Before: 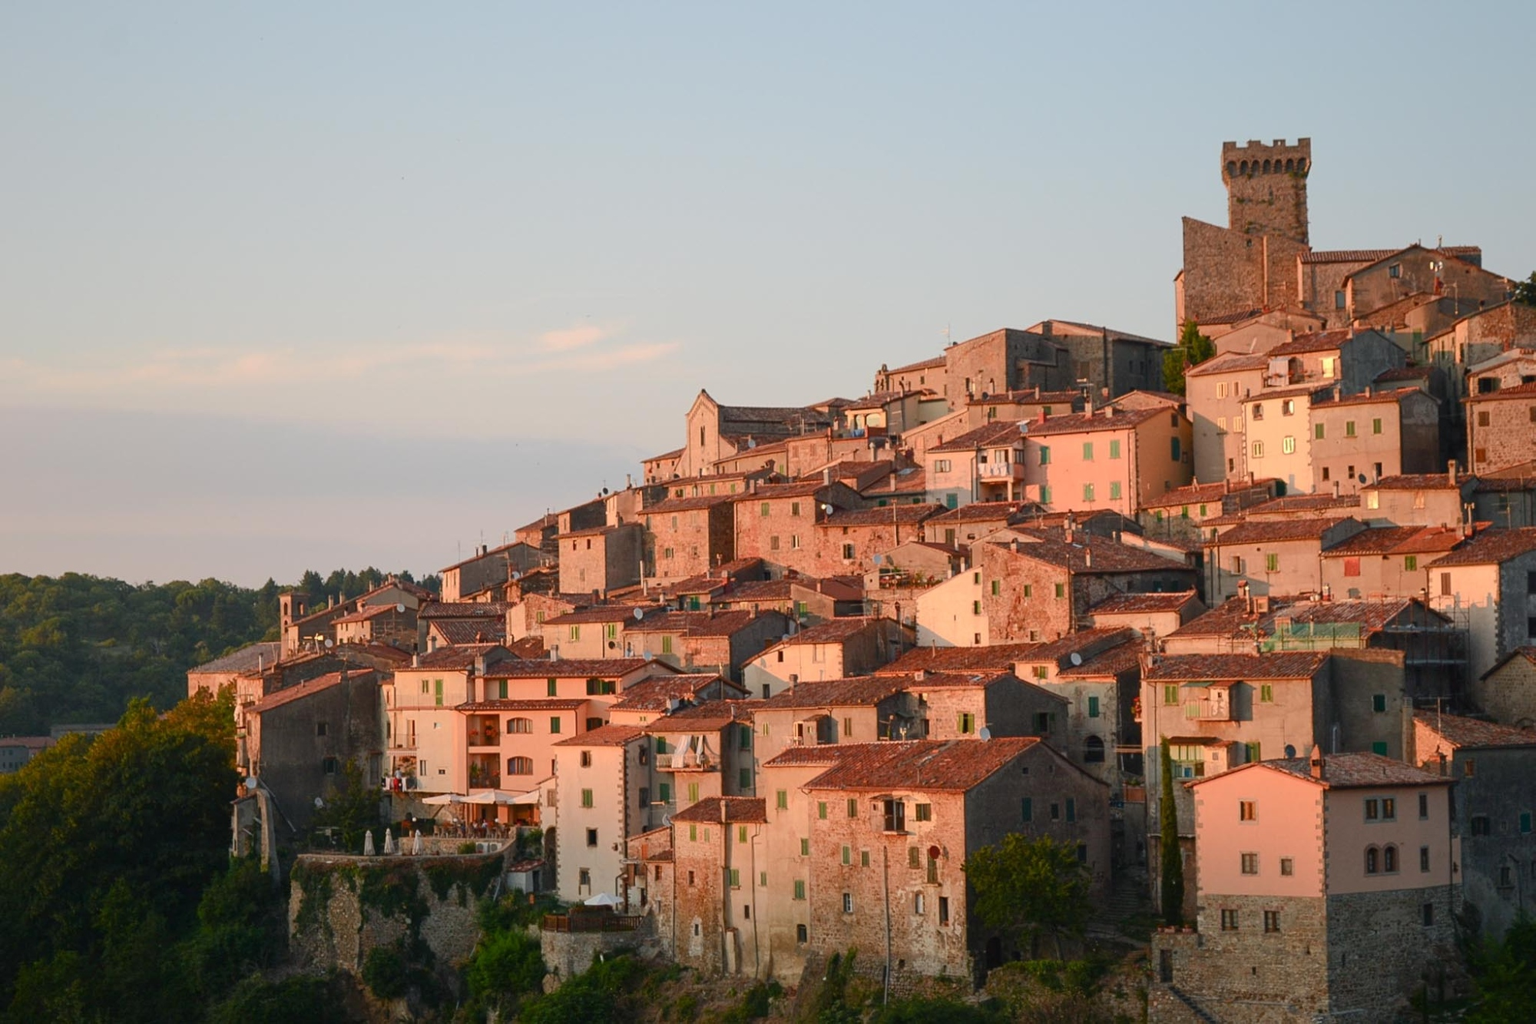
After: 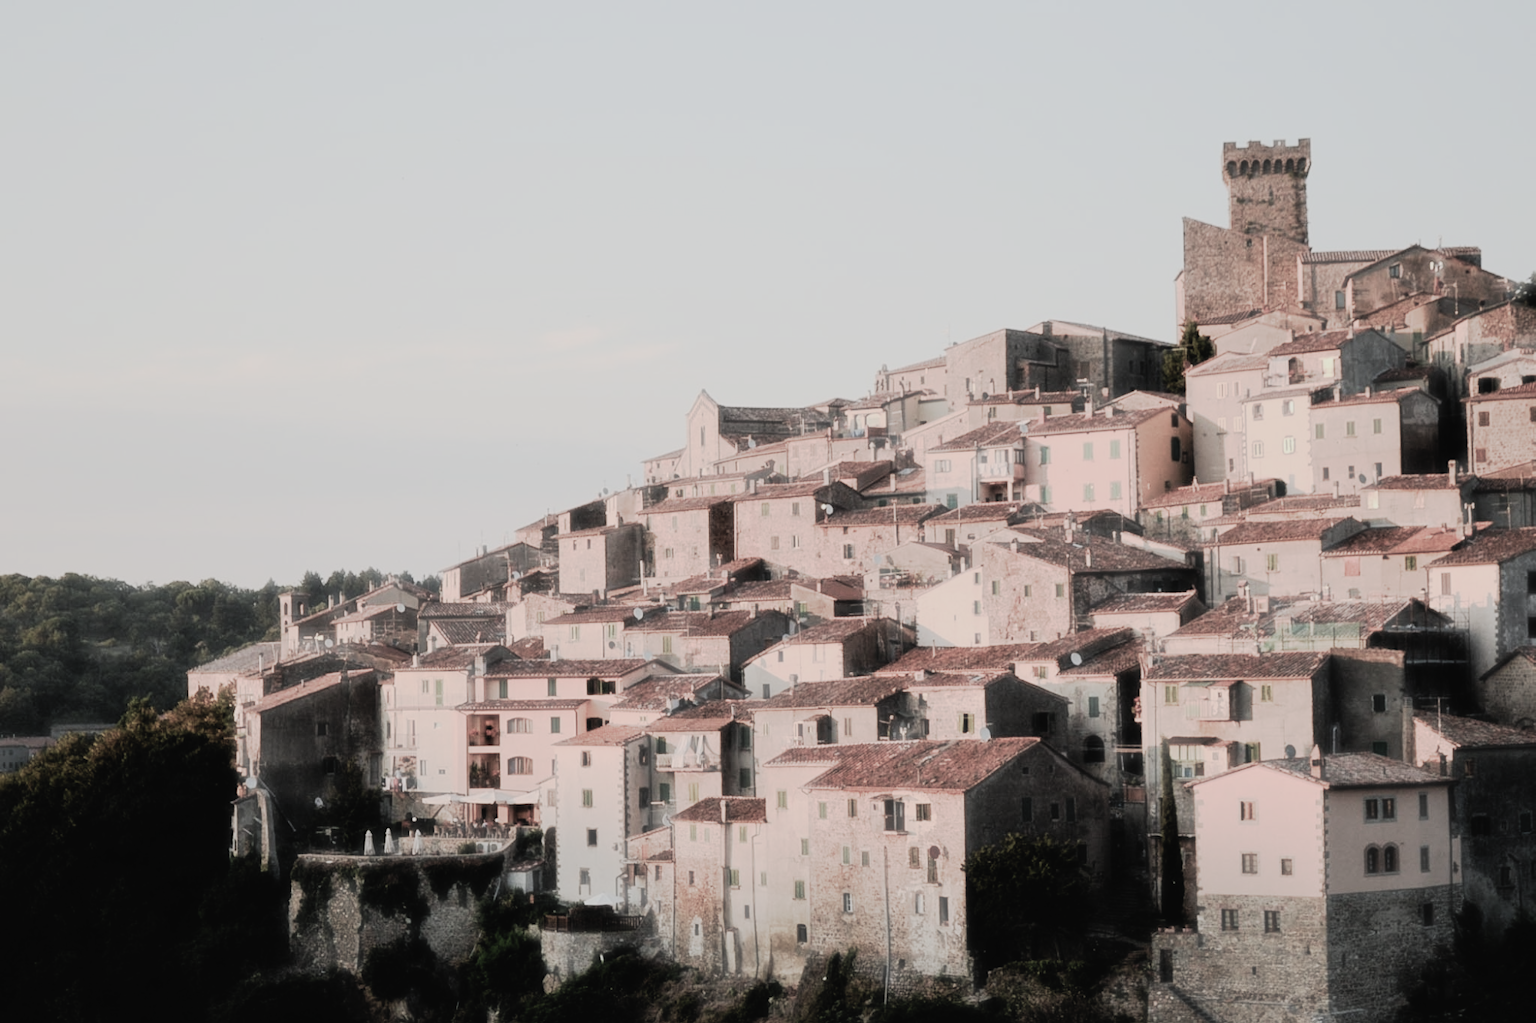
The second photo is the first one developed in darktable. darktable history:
tone curve: curves: ch0 [(0, 0.019) (0.066, 0.054) (0.184, 0.184) (0.369, 0.417) (0.501, 0.586) (0.617, 0.71) (0.743, 0.787) (0.997, 0.997)]; ch1 [(0, 0) (0.187, 0.156) (0.388, 0.372) (0.437, 0.428) (0.474, 0.472) (0.499, 0.5) (0.521, 0.514) (0.548, 0.567) (0.6, 0.629) (0.82, 0.831) (1, 1)]; ch2 [(0, 0) (0.234, 0.227) (0.352, 0.372) (0.459, 0.484) (0.5, 0.505) (0.518, 0.516) (0.529, 0.541) (0.56, 0.594) (0.607, 0.644) (0.74, 0.771) (0.858, 0.873) (0.999, 0.994)], preserve colors none
filmic rgb: black relative exposure -5.06 EV, white relative exposure 3.98 EV, hardness 2.9, contrast 1.392, highlights saturation mix -21.16%, color science v4 (2020)
haze removal: strength -0.892, distance 0.224, compatibility mode true, adaptive false
